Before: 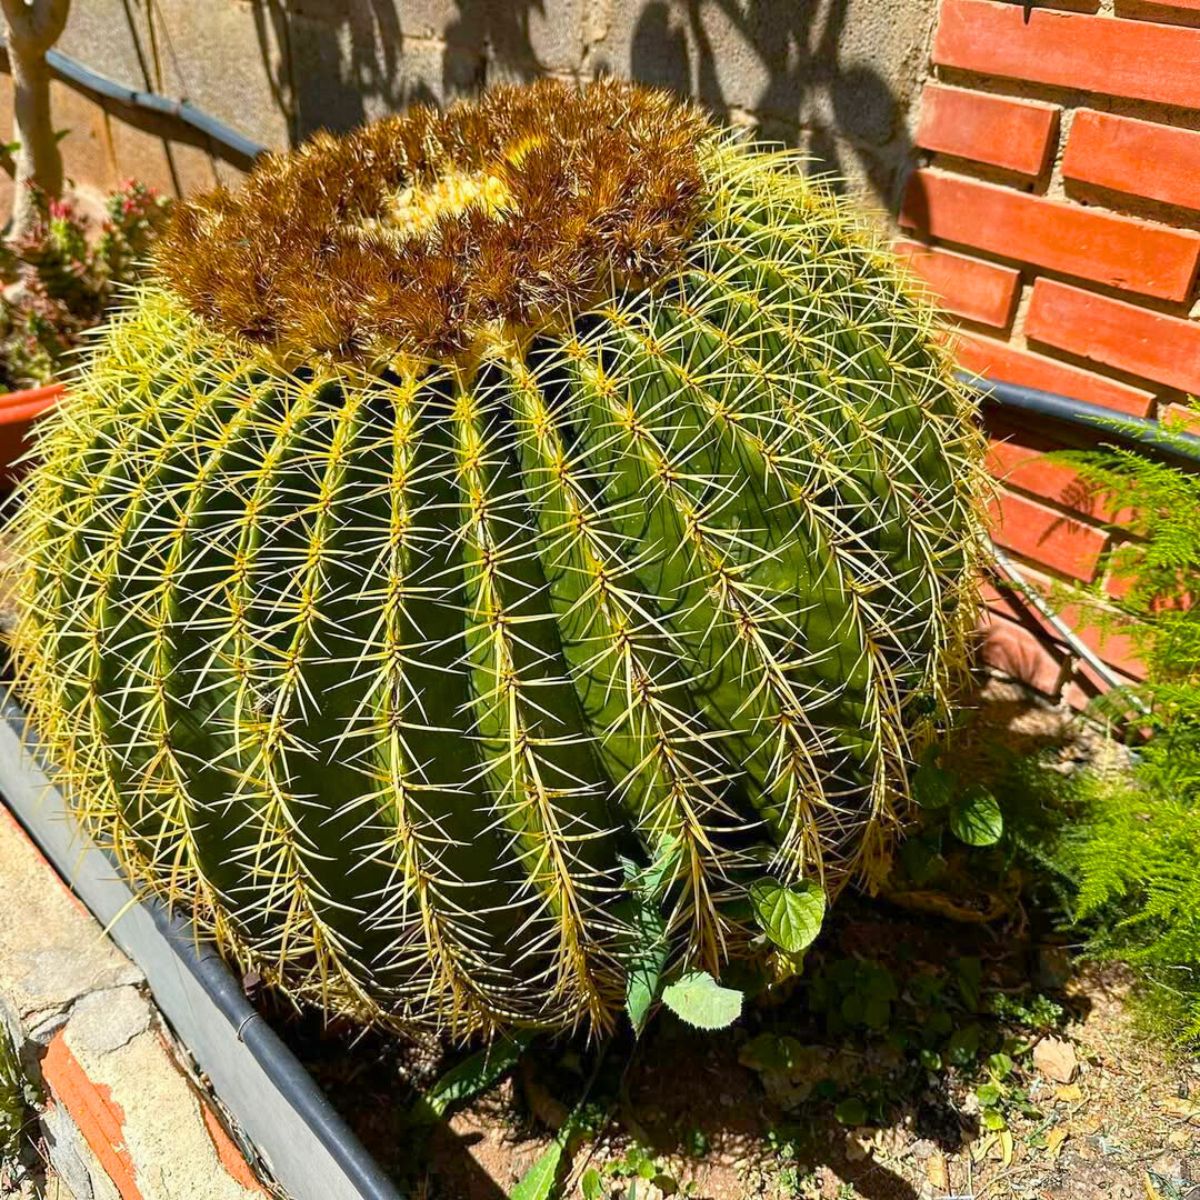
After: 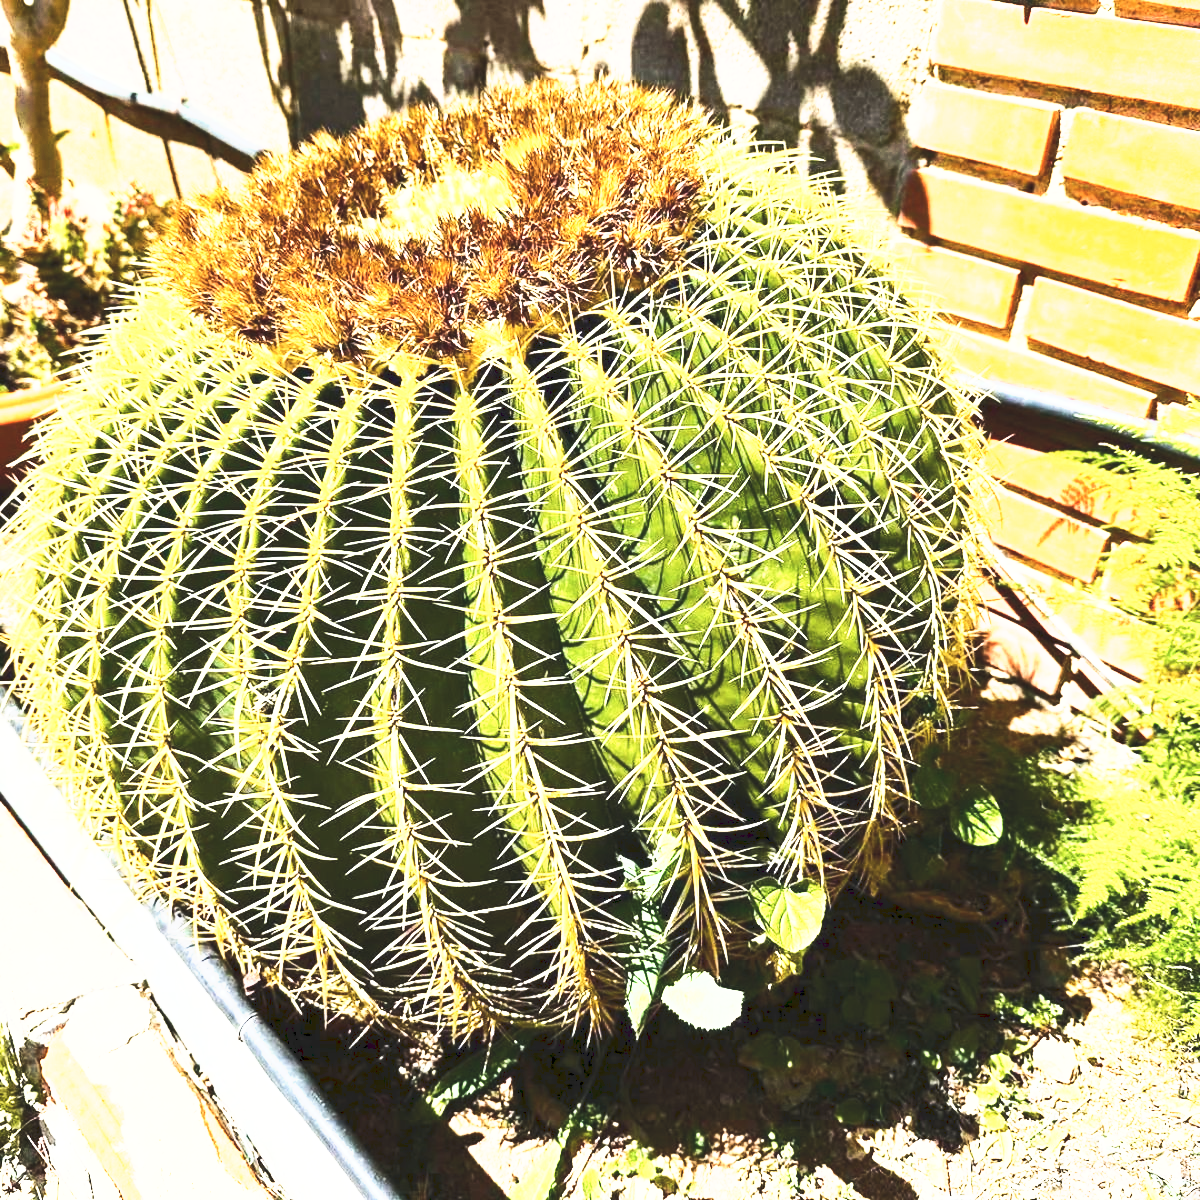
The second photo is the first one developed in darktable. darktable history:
tone equalizer: -8 EV -1.08 EV, -7 EV -1.01 EV, -6 EV -0.867 EV, -5 EV -0.578 EV, -3 EV 0.578 EV, -2 EV 0.867 EV, -1 EV 1.01 EV, +0 EV 1.08 EV, edges refinement/feathering 500, mask exposure compensation -1.57 EV, preserve details no
base curve: curves: ch0 [(0, 0) (0.032, 0.037) (0.105, 0.228) (0.435, 0.76) (0.856, 0.983) (1, 1)]
tone curve: curves: ch0 [(0, 0) (0.003, 0.115) (0.011, 0.133) (0.025, 0.157) (0.044, 0.182) (0.069, 0.209) (0.1, 0.239) (0.136, 0.279) (0.177, 0.326) (0.224, 0.379) (0.277, 0.436) (0.335, 0.507) (0.399, 0.587) (0.468, 0.671) (0.543, 0.75) (0.623, 0.837) (0.709, 0.916) (0.801, 0.978) (0.898, 0.985) (1, 1)], preserve colors none
